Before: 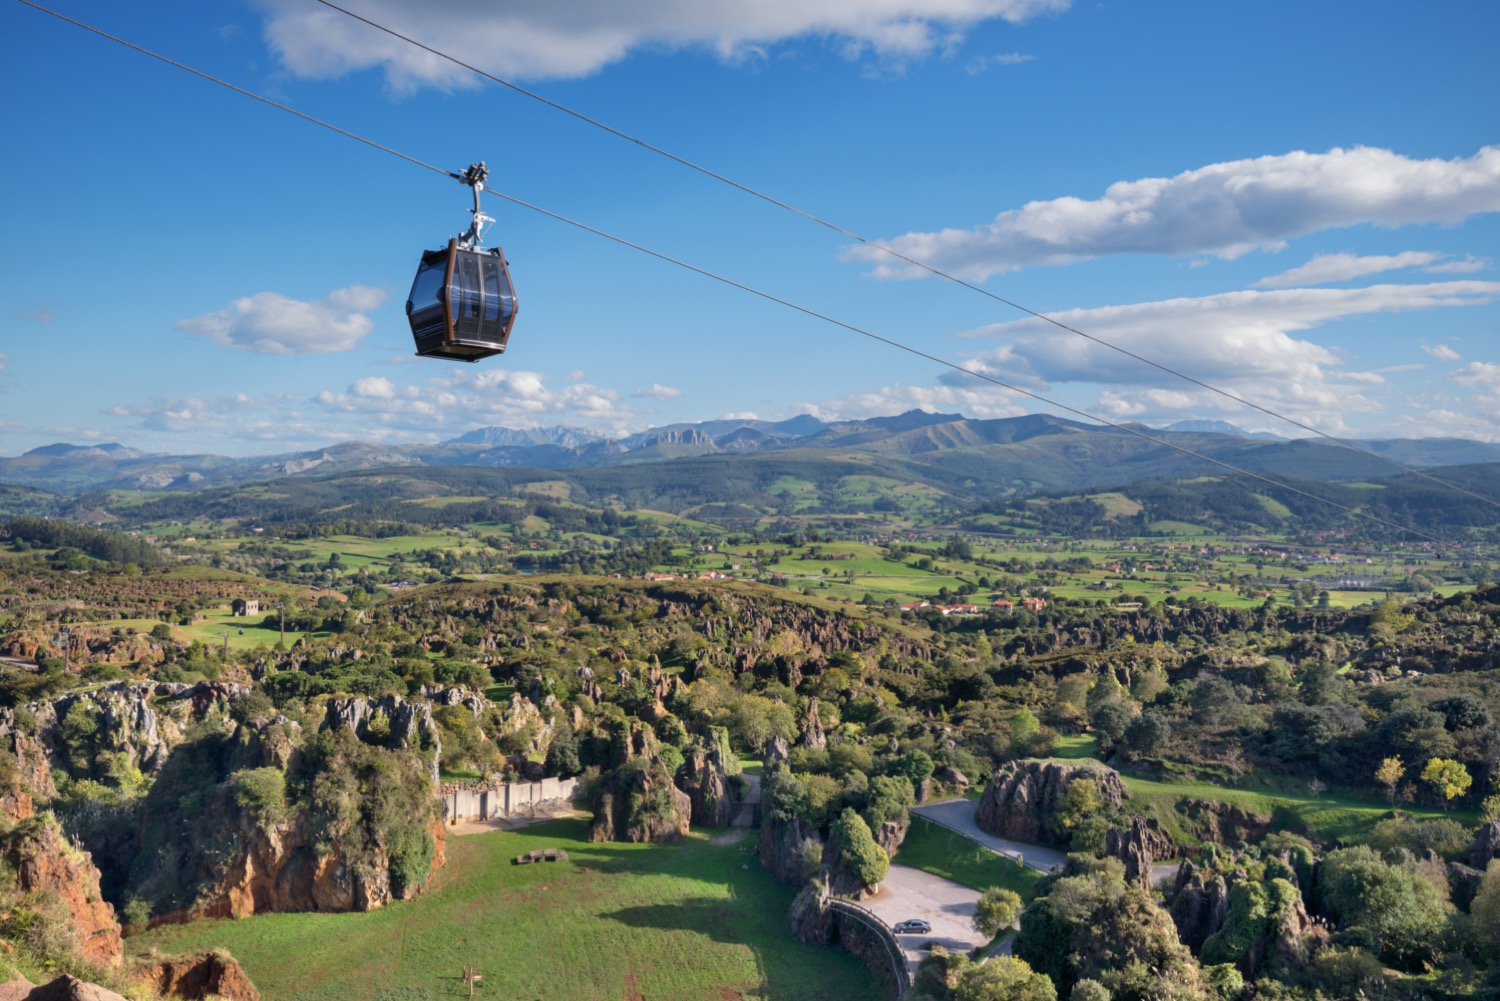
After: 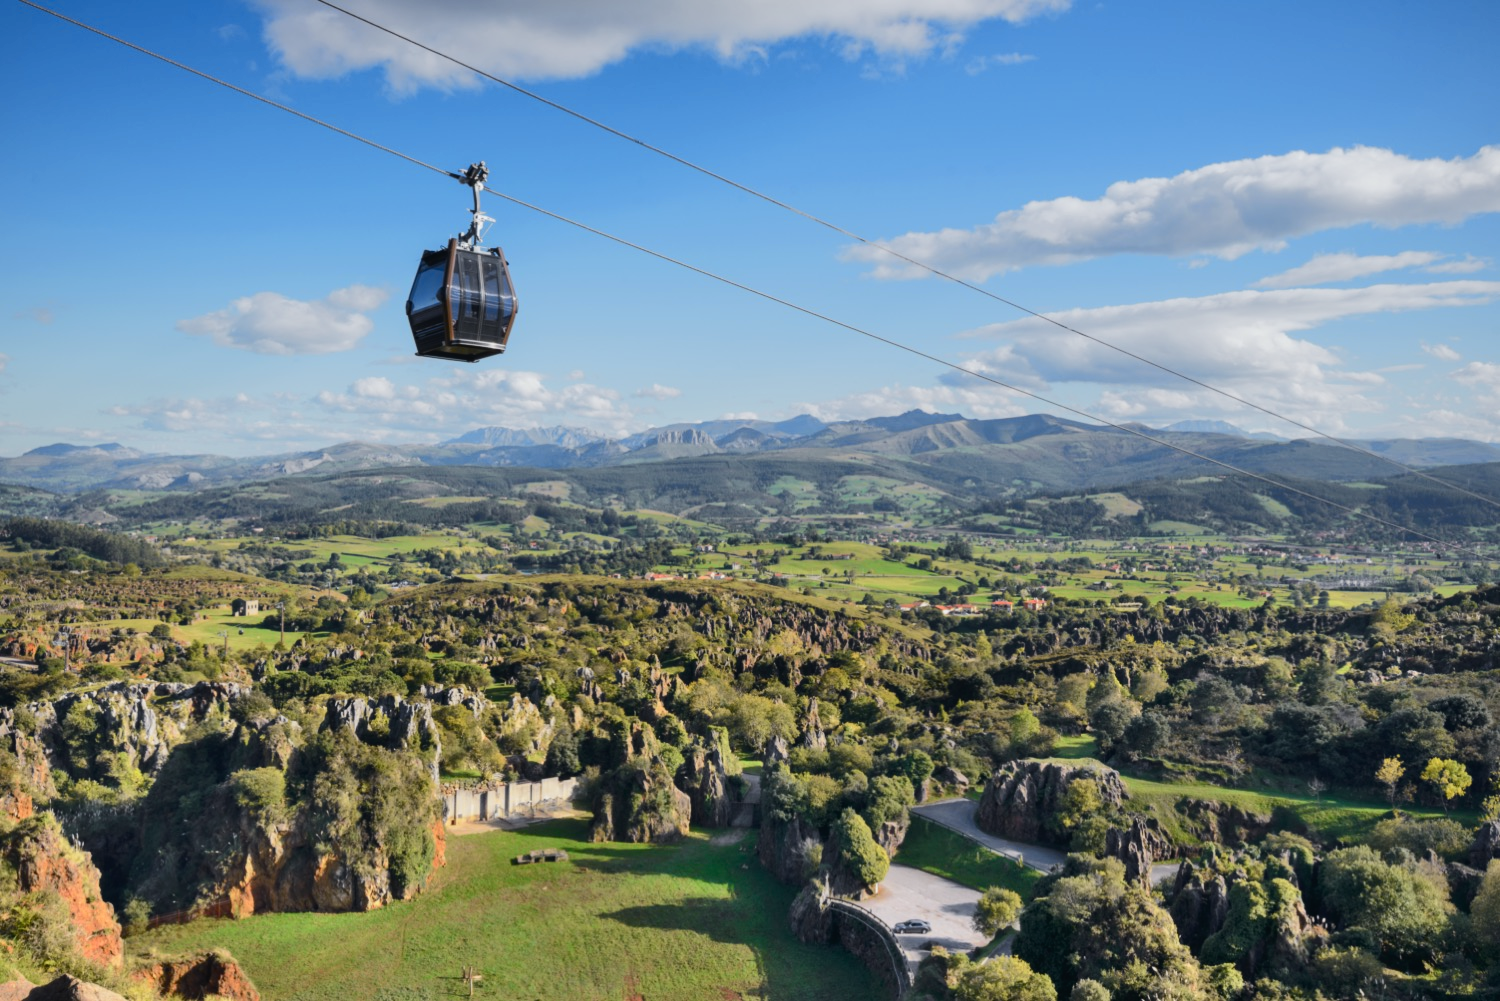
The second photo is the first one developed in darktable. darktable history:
tone curve: curves: ch0 [(0, 0.02) (0.063, 0.058) (0.262, 0.243) (0.447, 0.468) (0.544, 0.596) (0.805, 0.823) (1, 0.952)]; ch1 [(0, 0) (0.339, 0.31) (0.417, 0.401) (0.452, 0.455) (0.482, 0.483) (0.502, 0.499) (0.517, 0.506) (0.55, 0.542) (0.588, 0.604) (0.729, 0.782) (1, 1)]; ch2 [(0, 0) (0.346, 0.34) (0.431, 0.45) (0.485, 0.487) (0.5, 0.496) (0.527, 0.526) (0.56, 0.574) (0.613, 0.642) (0.679, 0.703) (1, 1)], color space Lab, independent channels, preserve colors none
